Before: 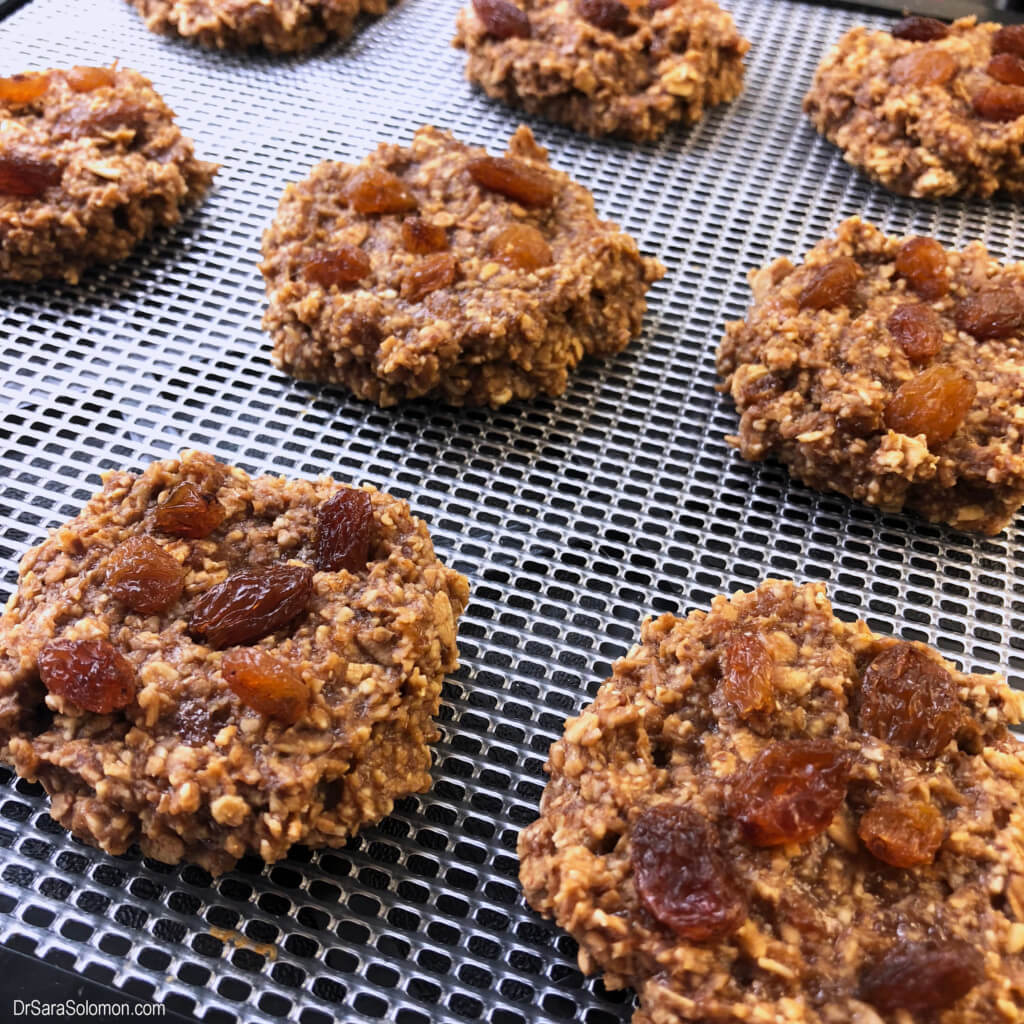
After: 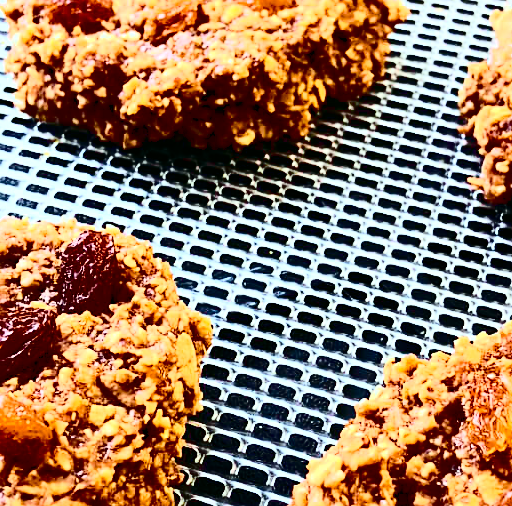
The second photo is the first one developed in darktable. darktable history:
shadows and highlights: shadows 36.72, highlights -27.05, soften with gaussian
sharpen: on, module defaults
tone curve: curves: ch0 [(0, 0) (0.104, 0.061) (0.239, 0.201) (0.327, 0.317) (0.401, 0.443) (0.489, 0.566) (0.65, 0.68) (0.832, 0.858) (1, 0.977)]; ch1 [(0, 0) (0.161, 0.092) (0.35, 0.33) (0.379, 0.401) (0.447, 0.476) (0.495, 0.499) (0.515, 0.518) (0.534, 0.557) (0.602, 0.625) (0.712, 0.706) (1, 1)]; ch2 [(0, 0) (0.359, 0.372) (0.437, 0.437) (0.502, 0.501) (0.55, 0.534) (0.592, 0.601) (0.647, 0.64) (1, 1)], color space Lab, independent channels, preserve colors none
color correction: highlights a* -7.47, highlights b* 1.39, shadows a* -3.52, saturation 1.38
contrast brightness saturation: contrast 0.494, saturation -0.082
crop: left 25.166%, top 25.225%, right 24.817%, bottom 25.328%
color balance rgb: perceptual saturation grading › global saturation 20%, perceptual saturation grading › highlights -25.672%, perceptual saturation grading › shadows 49.334%, global vibrance 20%
exposure: black level correction 0, exposure 0.695 EV, compensate highlight preservation false
